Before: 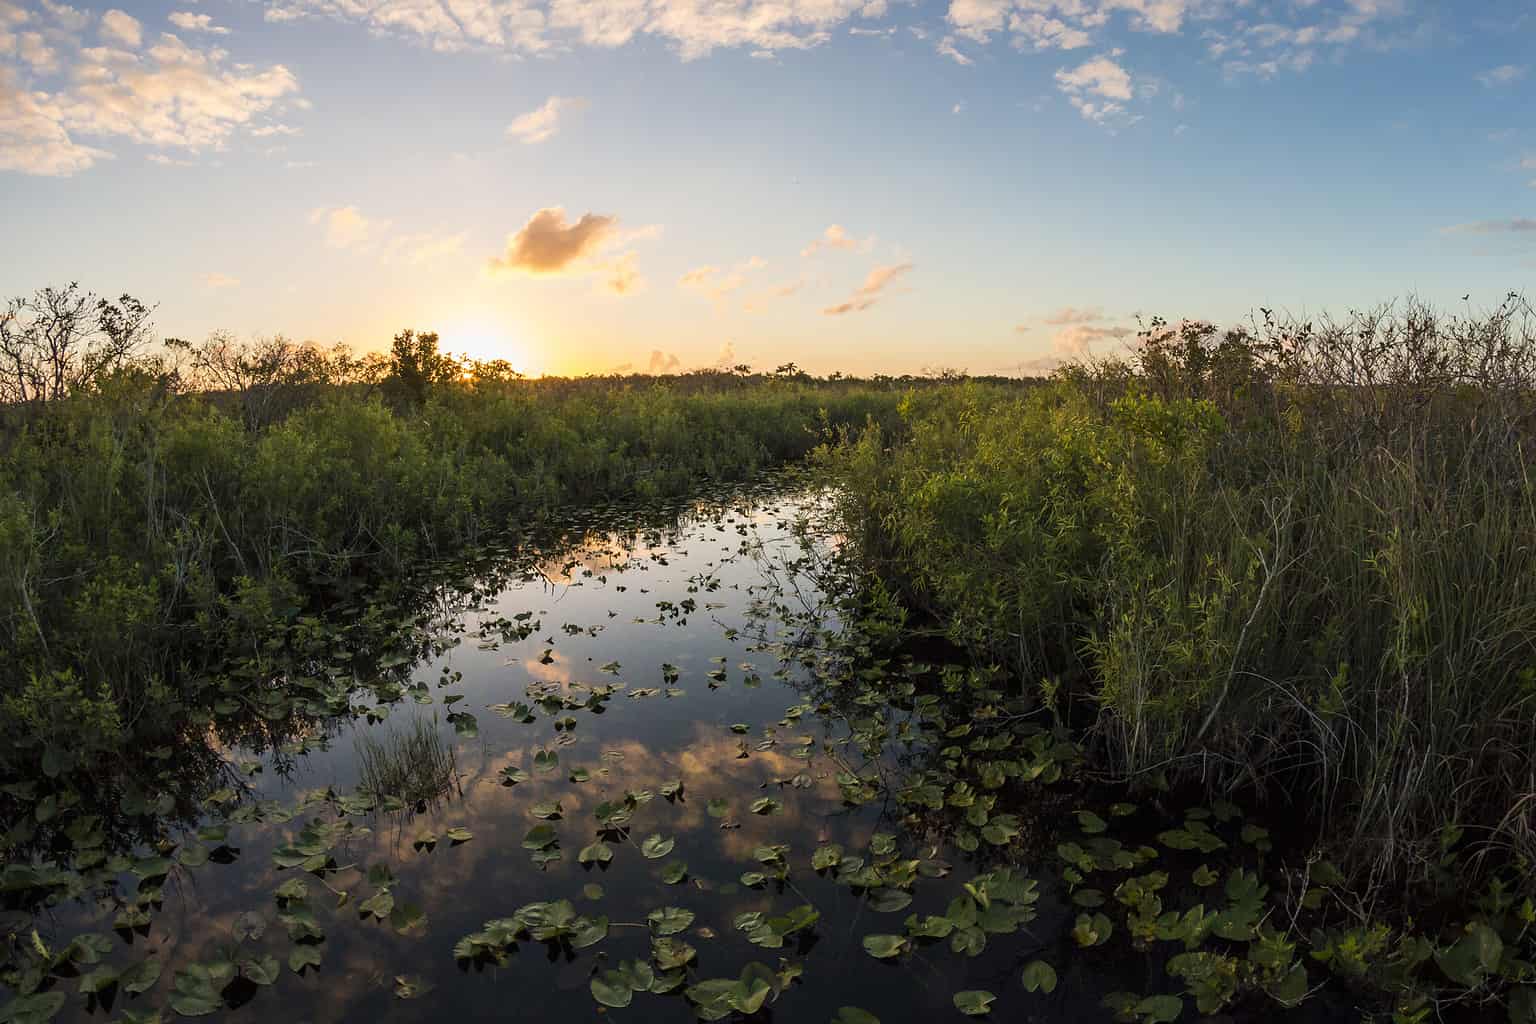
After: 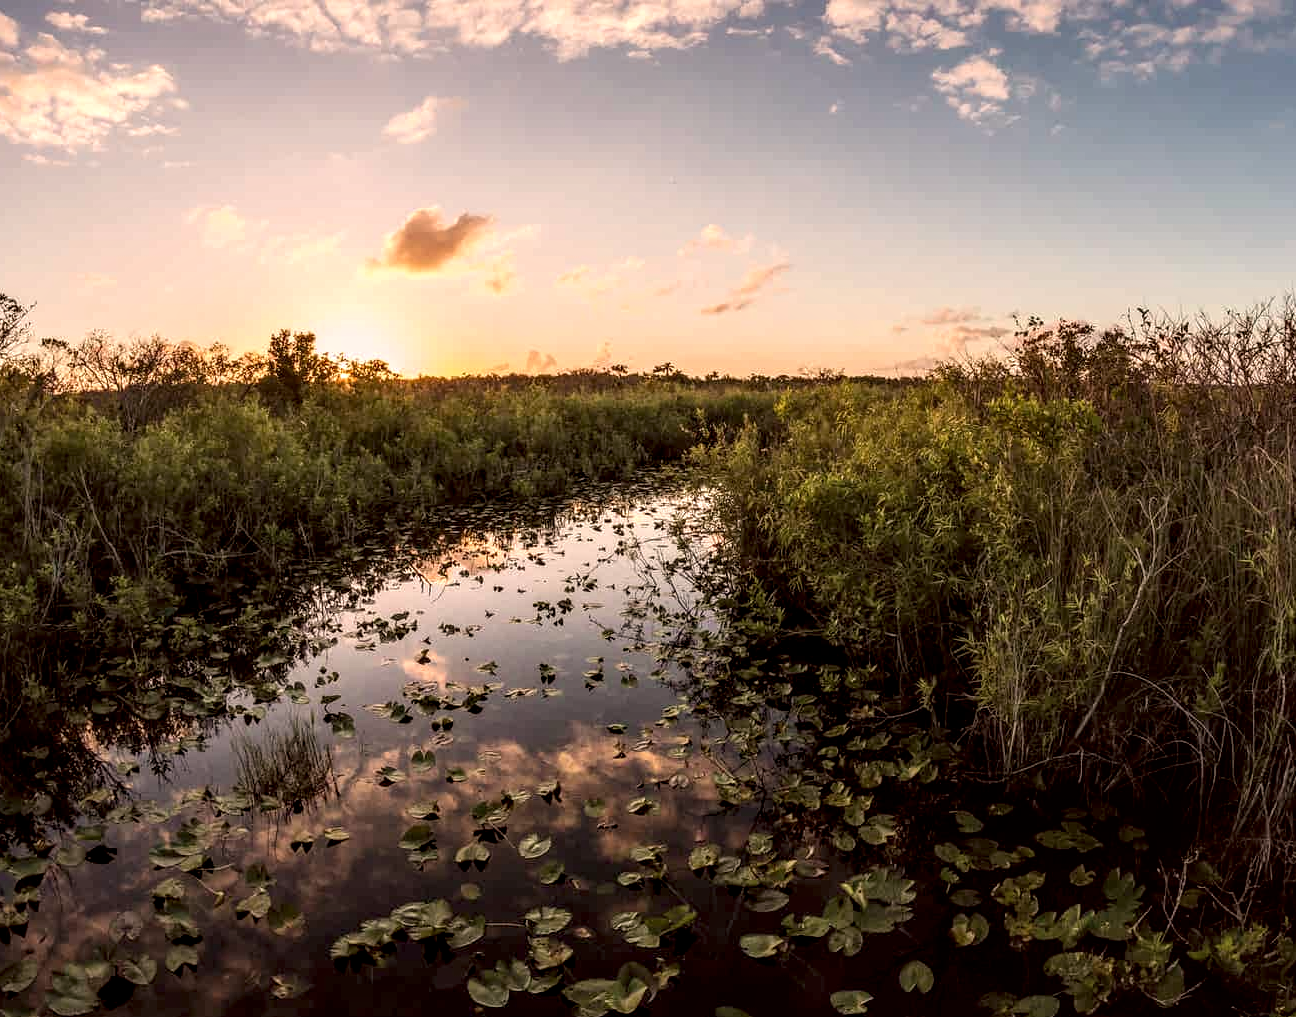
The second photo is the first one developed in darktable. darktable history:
local contrast: detail 160%
crop: left 8.026%, right 7.374%
color correction: highlights a* 10.21, highlights b* 9.79, shadows a* 8.61, shadows b* 7.88, saturation 0.8
